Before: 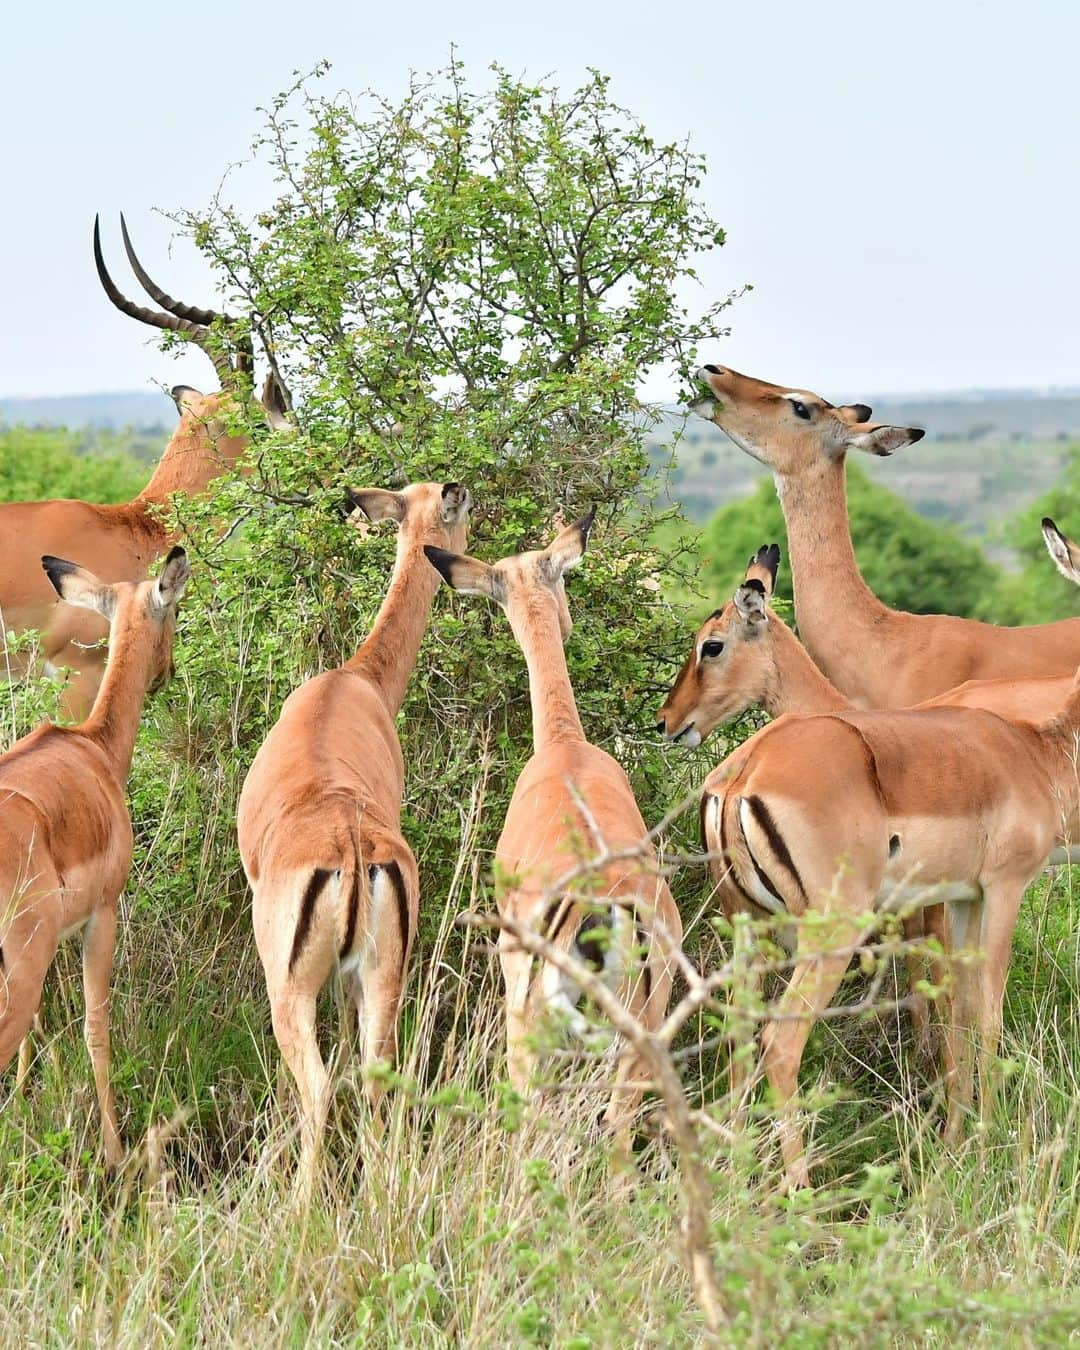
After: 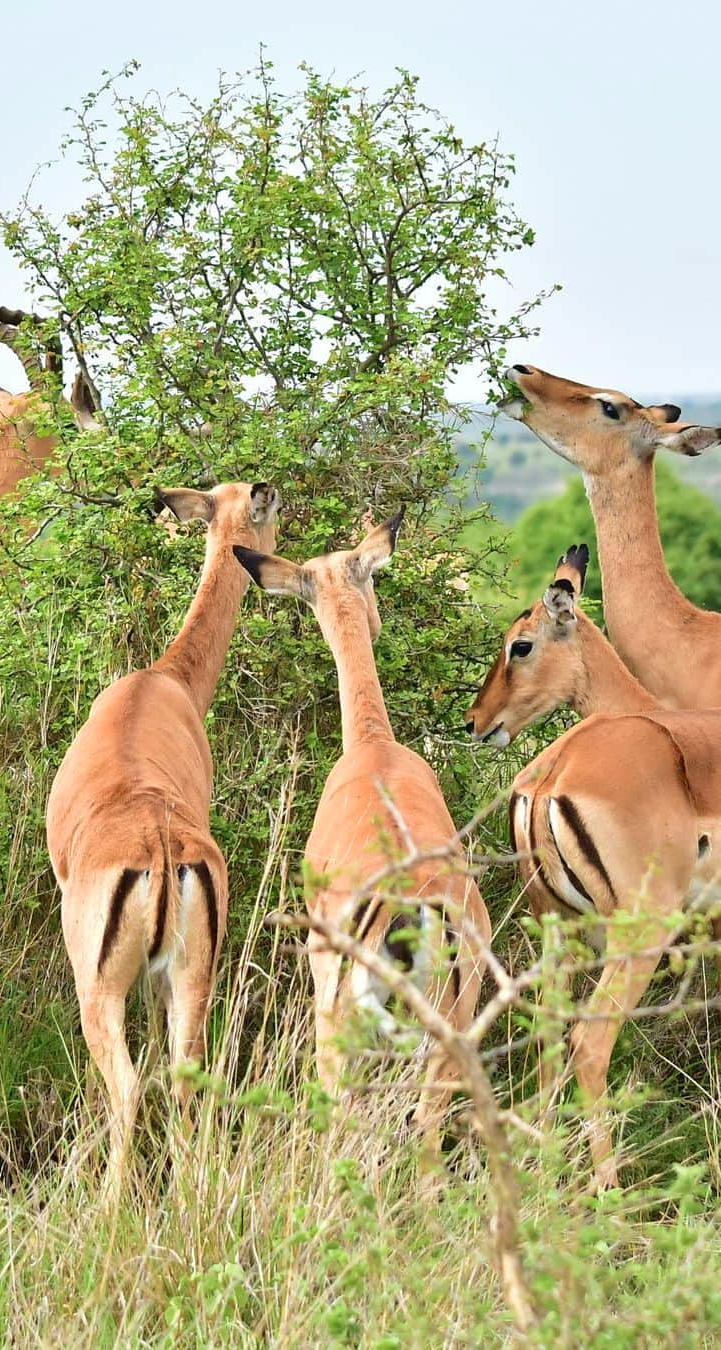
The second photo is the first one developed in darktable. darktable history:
crop and rotate: left 17.732%, right 15.423%
velvia: on, module defaults
